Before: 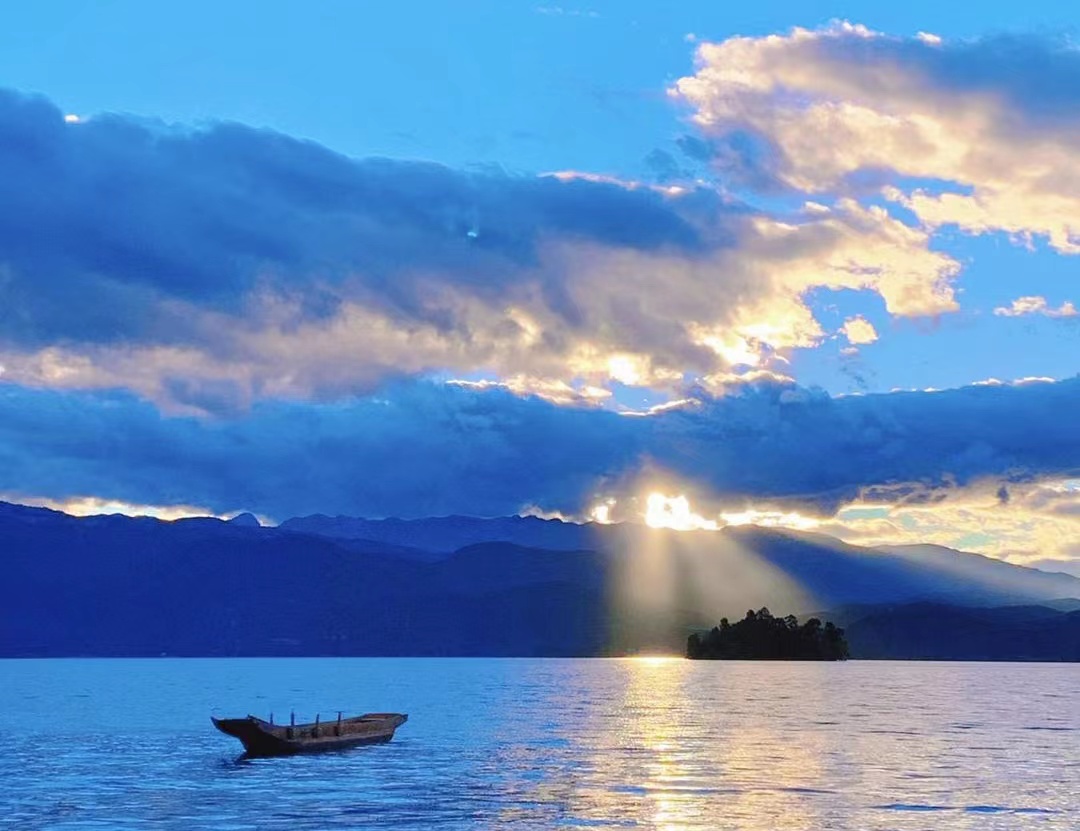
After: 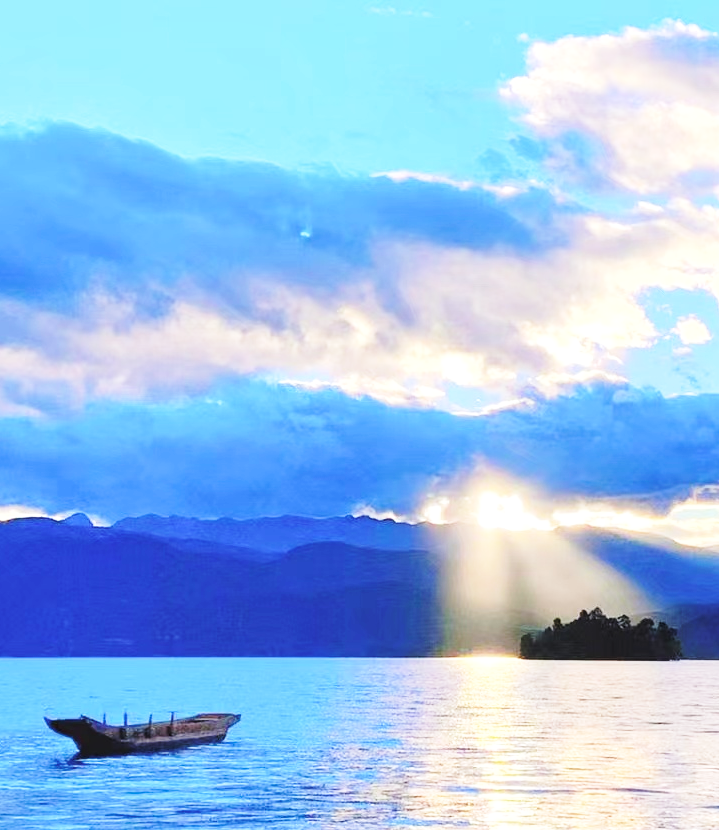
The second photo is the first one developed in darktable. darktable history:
crop and rotate: left 15.602%, right 17.794%
base curve: curves: ch0 [(0, 0) (0.028, 0.03) (0.121, 0.232) (0.46, 0.748) (0.859, 0.968) (1, 1)], preserve colors none
exposure: compensate exposure bias true, compensate highlight preservation false
shadows and highlights: radius 125.46, shadows 21.14, highlights -22.48, low approximation 0.01
contrast brightness saturation: brightness 0.126
color balance rgb: perceptual saturation grading › global saturation 0.728%, perceptual brilliance grading › highlights 9.362%, perceptual brilliance grading › mid-tones 4.967%
